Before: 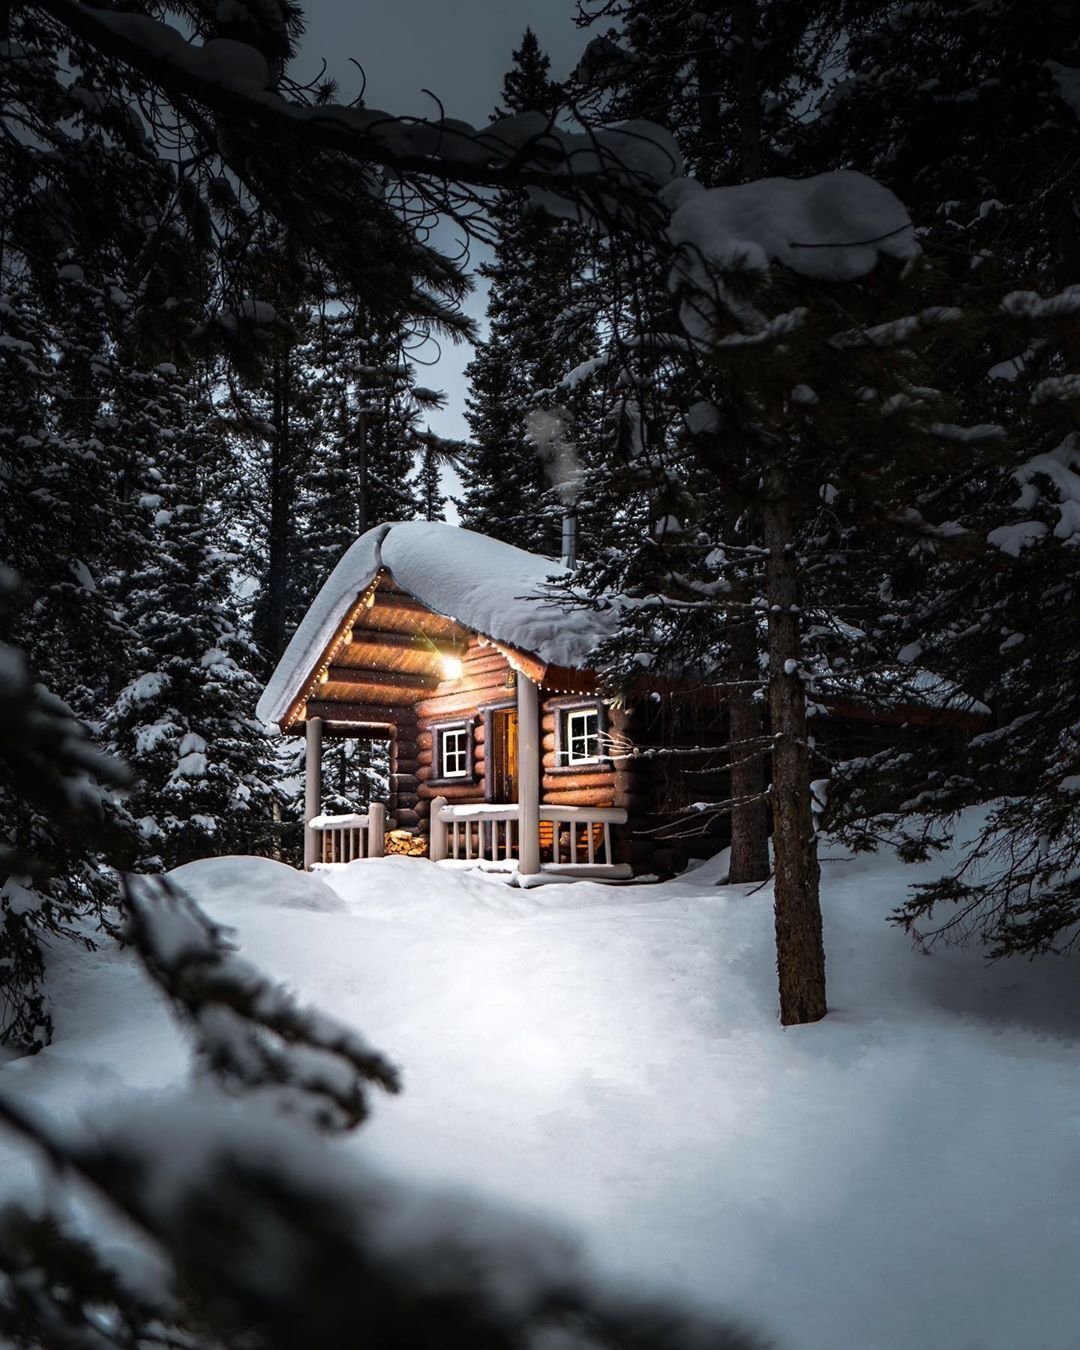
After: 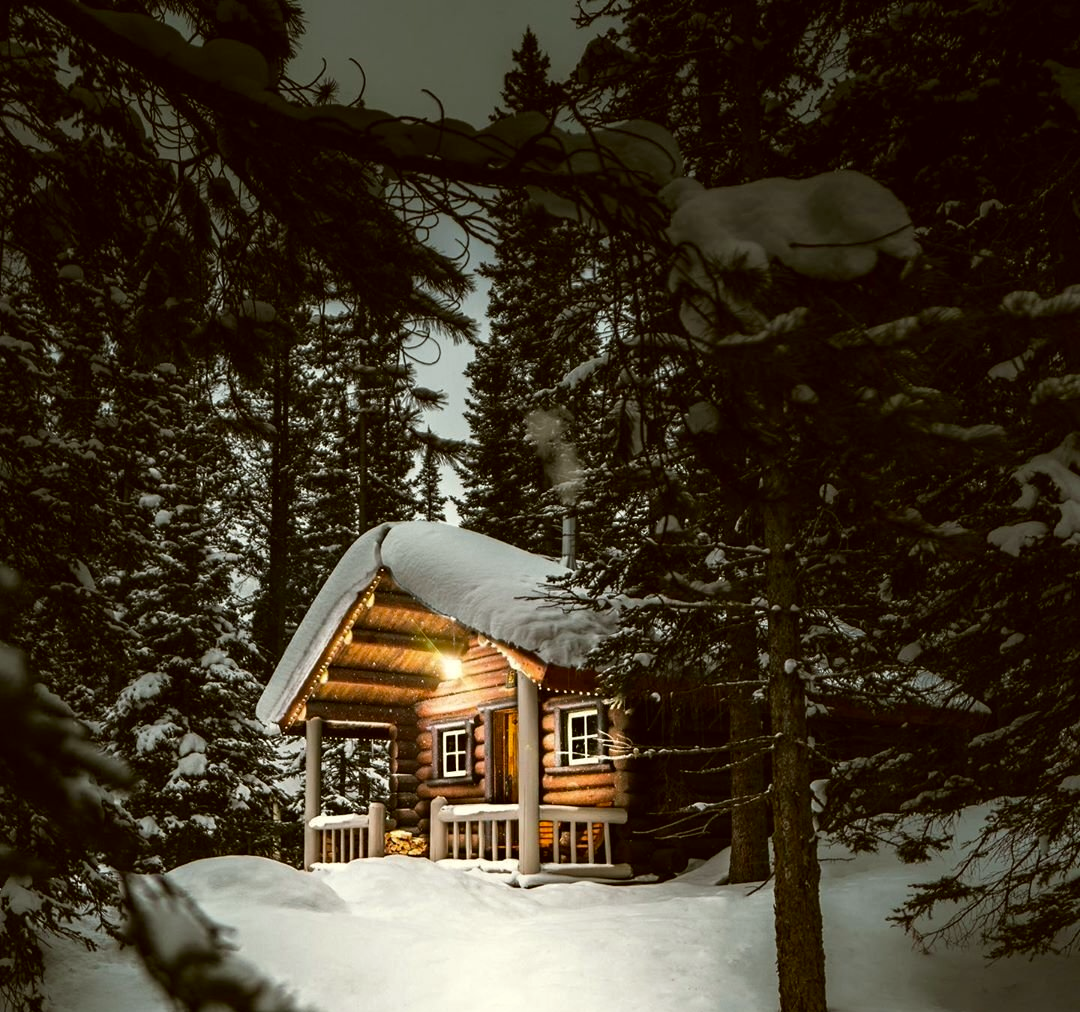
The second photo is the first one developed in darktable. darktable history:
color correction: highlights a* -1.76, highlights b* 10.36, shadows a* 0.524, shadows b* 19.98
crop: bottom 24.993%
